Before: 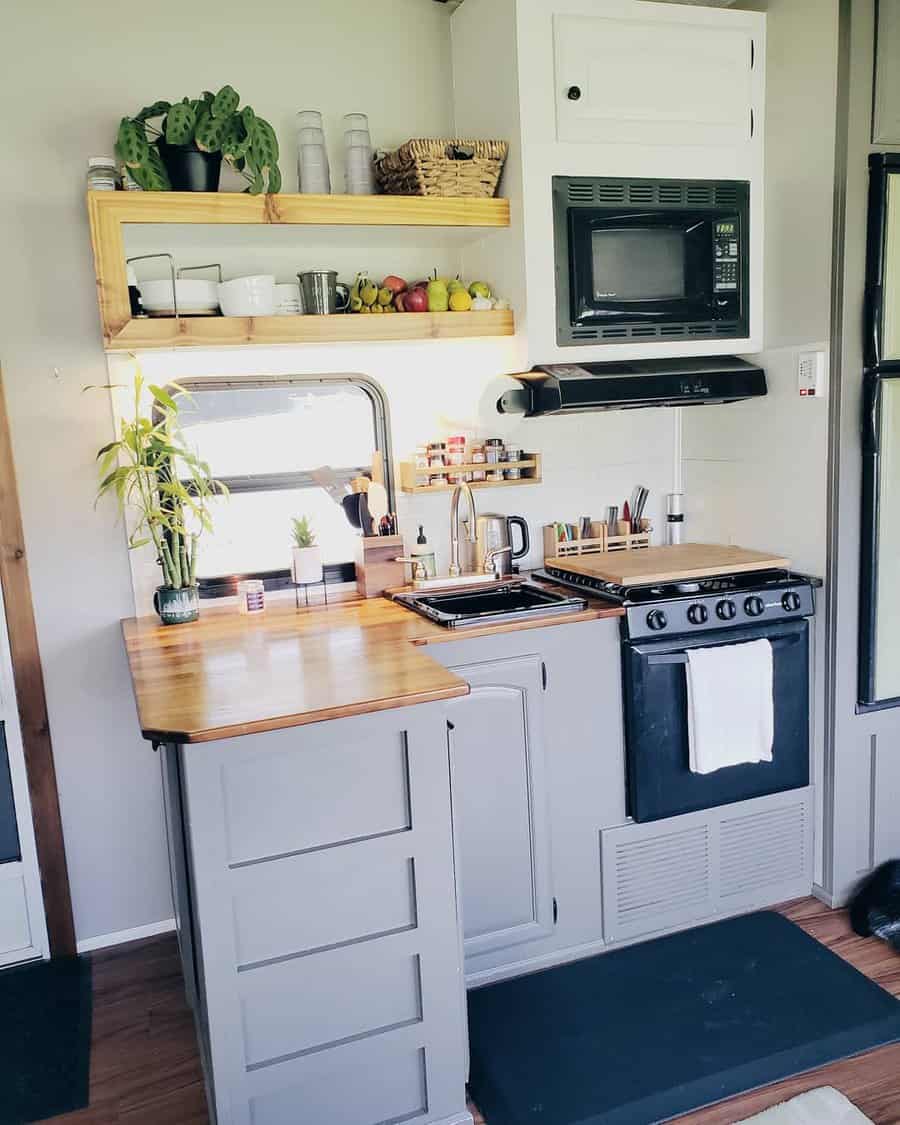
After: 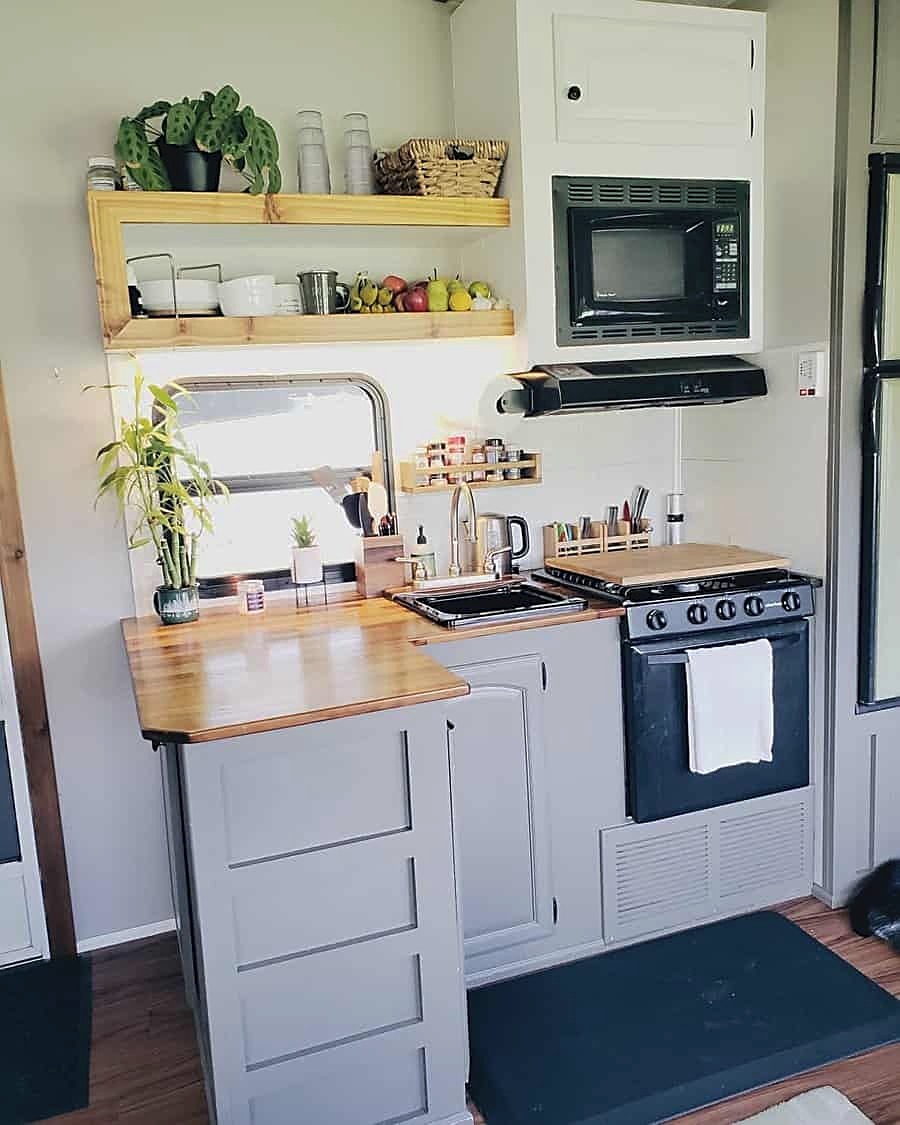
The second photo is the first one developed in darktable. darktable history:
sharpen: on, module defaults
tone curve: curves: ch0 [(0, 0) (0.003, 0.051) (0.011, 0.054) (0.025, 0.056) (0.044, 0.07) (0.069, 0.092) (0.1, 0.119) (0.136, 0.149) (0.177, 0.189) (0.224, 0.231) (0.277, 0.278) (0.335, 0.329) (0.399, 0.386) (0.468, 0.454) (0.543, 0.524) (0.623, 0.603) (0.709, 0.687) (0.801, 0.776) (0.898, 0.878) (1, 1)], preserve colors none
